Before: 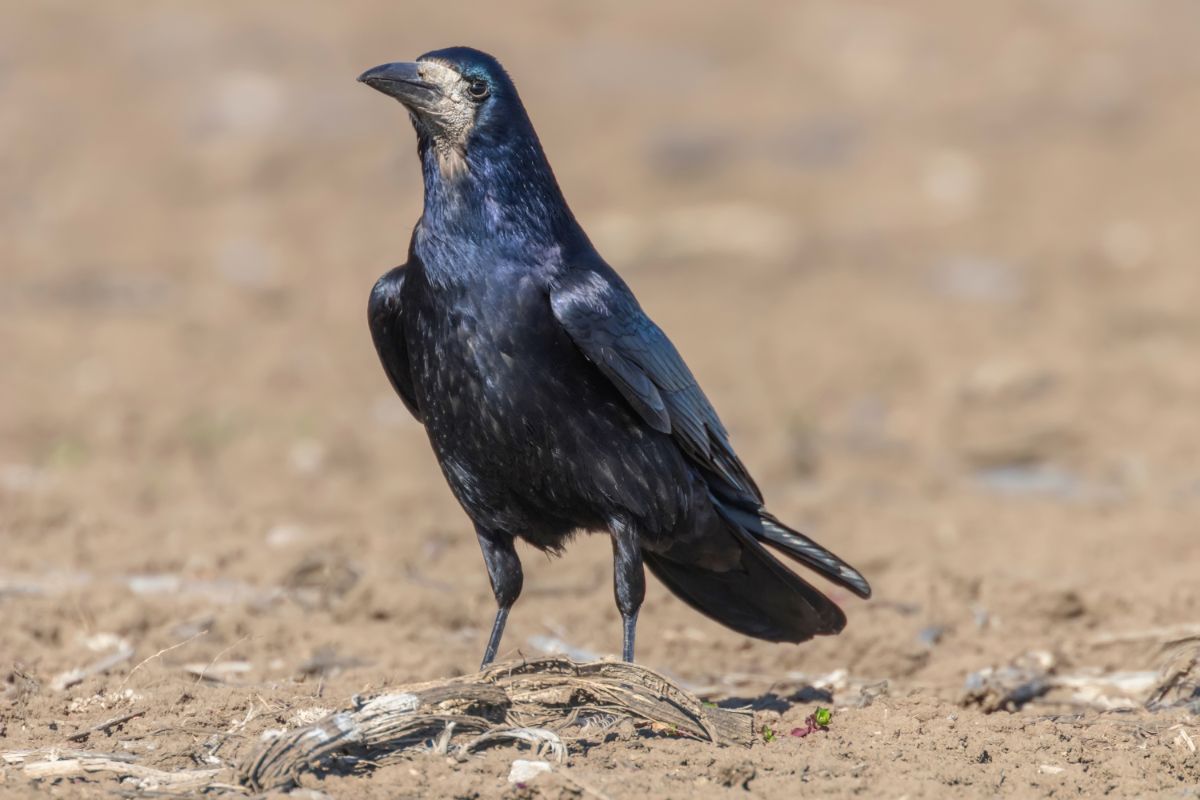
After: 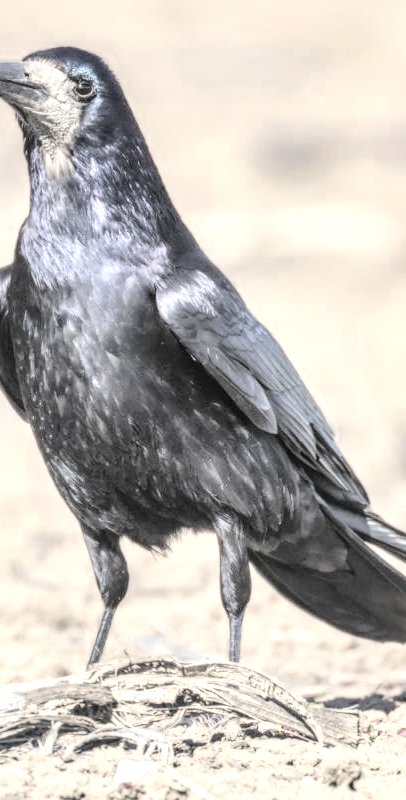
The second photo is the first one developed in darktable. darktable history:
crop: left 32.888%, right 33.224%
shadows and highlights: soften with gaussian
contrast brightness saturation: brightness 0.984
exposure: exposure 0.129 EV, compensate highlight preservation false
filmic rgb: middle gray luminance 21.75%, black relative exposure -14.02 EV, white relative exposure 2.97 EV, target black luminance 0%, hardness 8.86, latitude 60.08%, contrast 1.211, highlights saturation mix 5.35%, shadows ↔ highlights balance 41.42%
local contrast: on, module defaults
color zones: curves: ch0 [(0.25, 0.667) (0.758, 0.368)]; ch1 [(0.215, 0.245) (0.761, 0.373)]; ch2 [(0.247, 0.554) (0.761, 0.436)]
